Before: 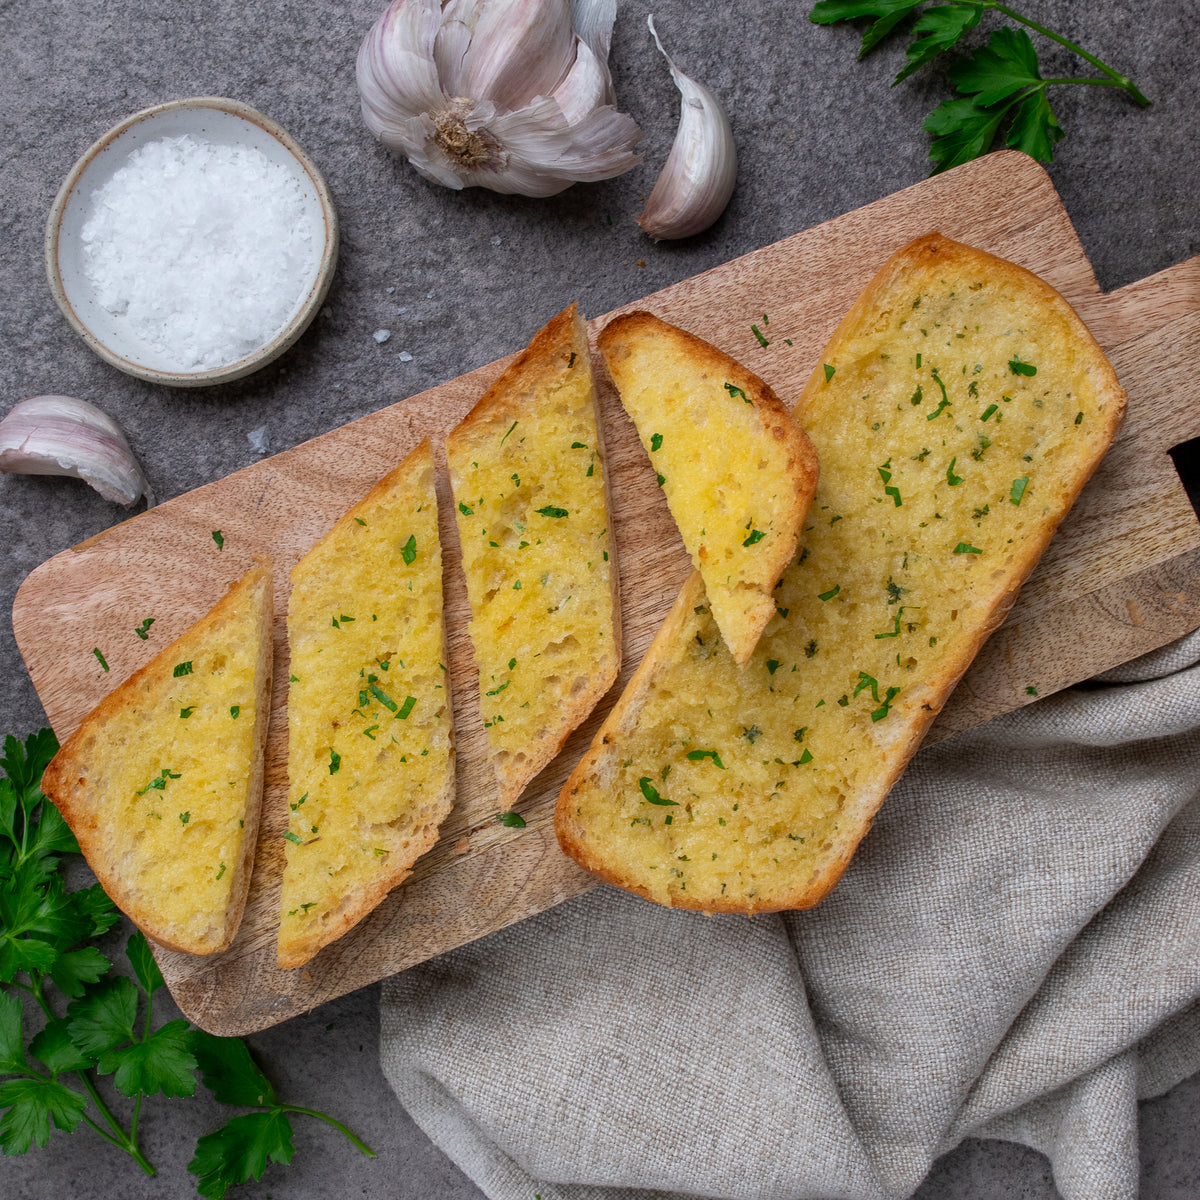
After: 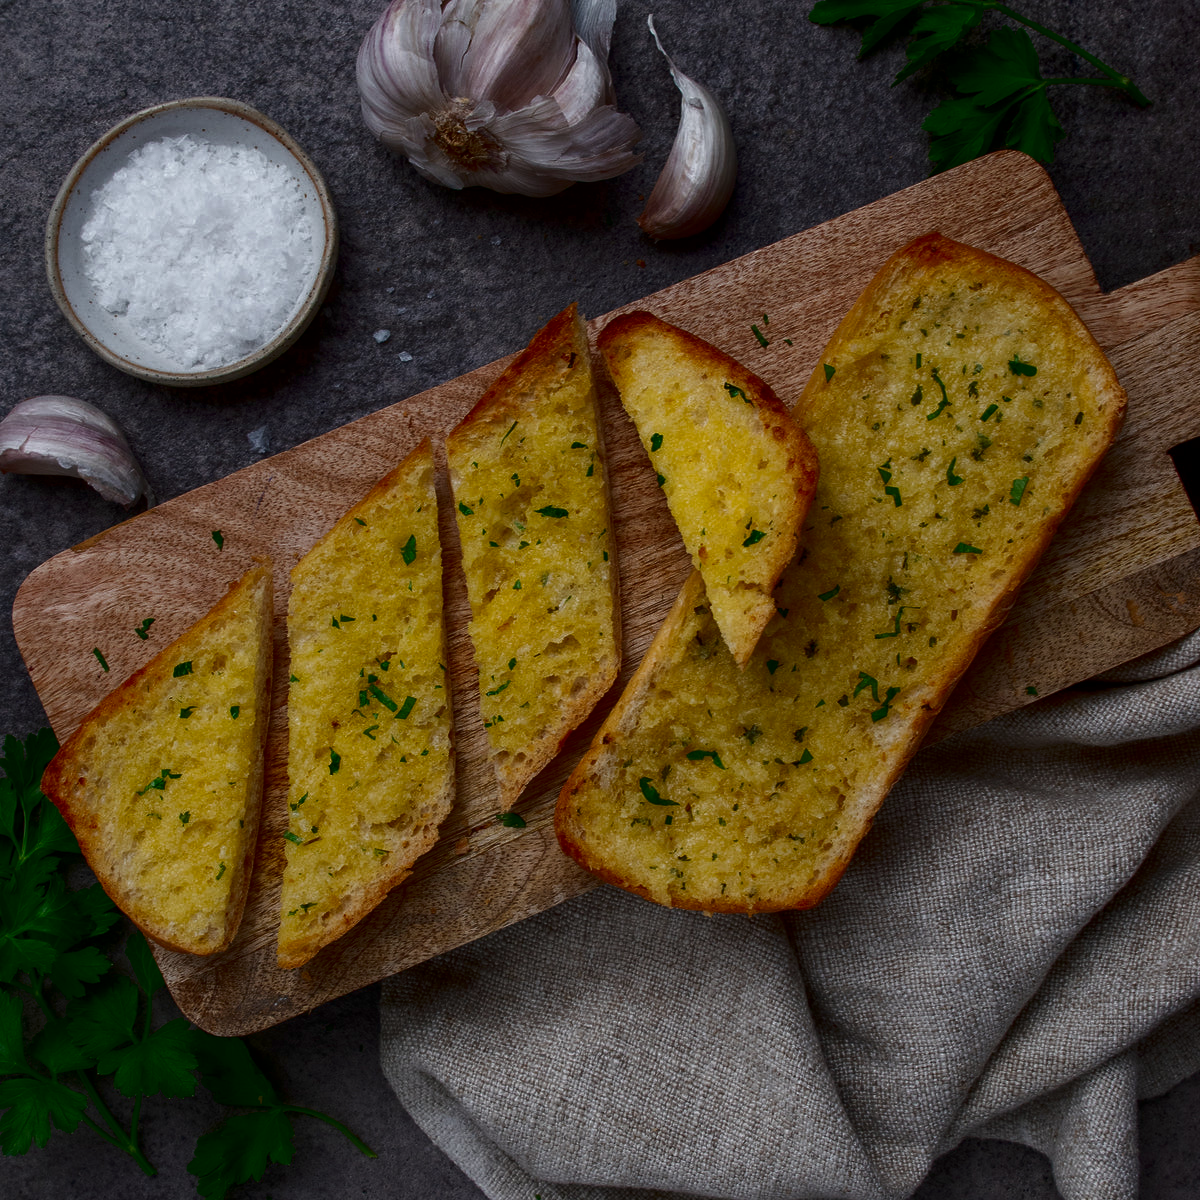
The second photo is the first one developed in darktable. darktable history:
contrast brightness saturation: brightness -0.532
